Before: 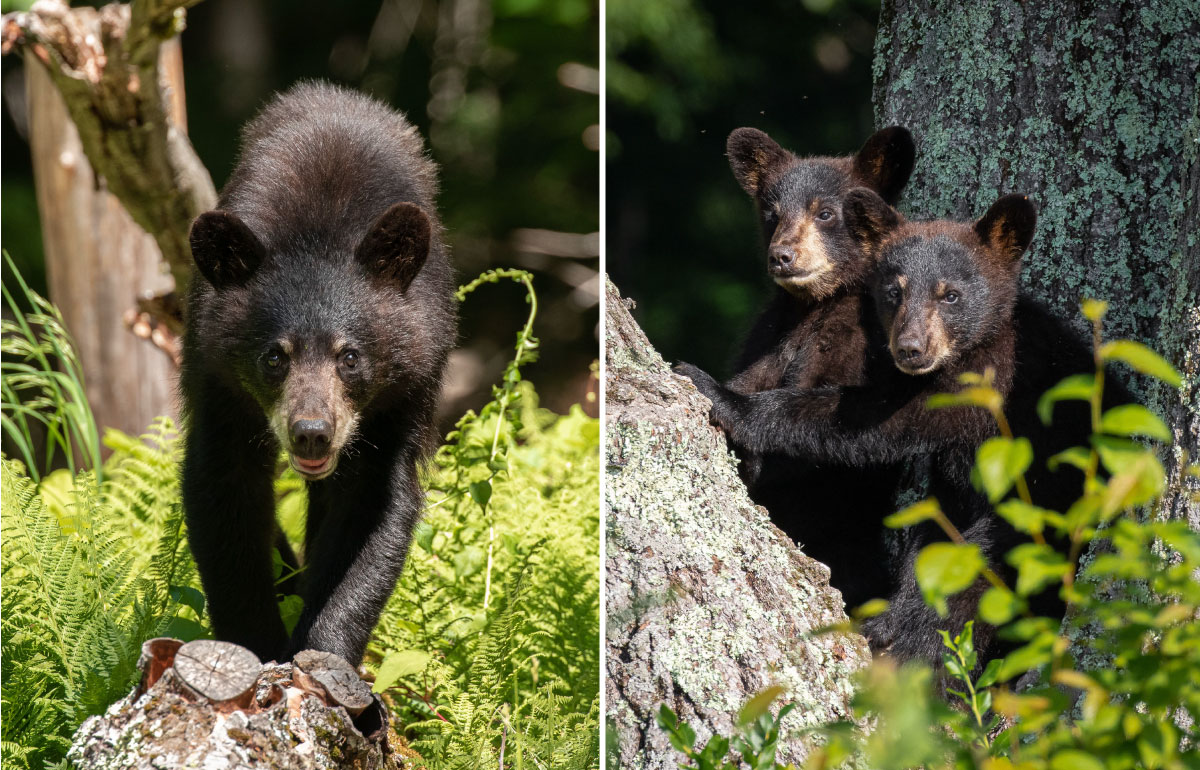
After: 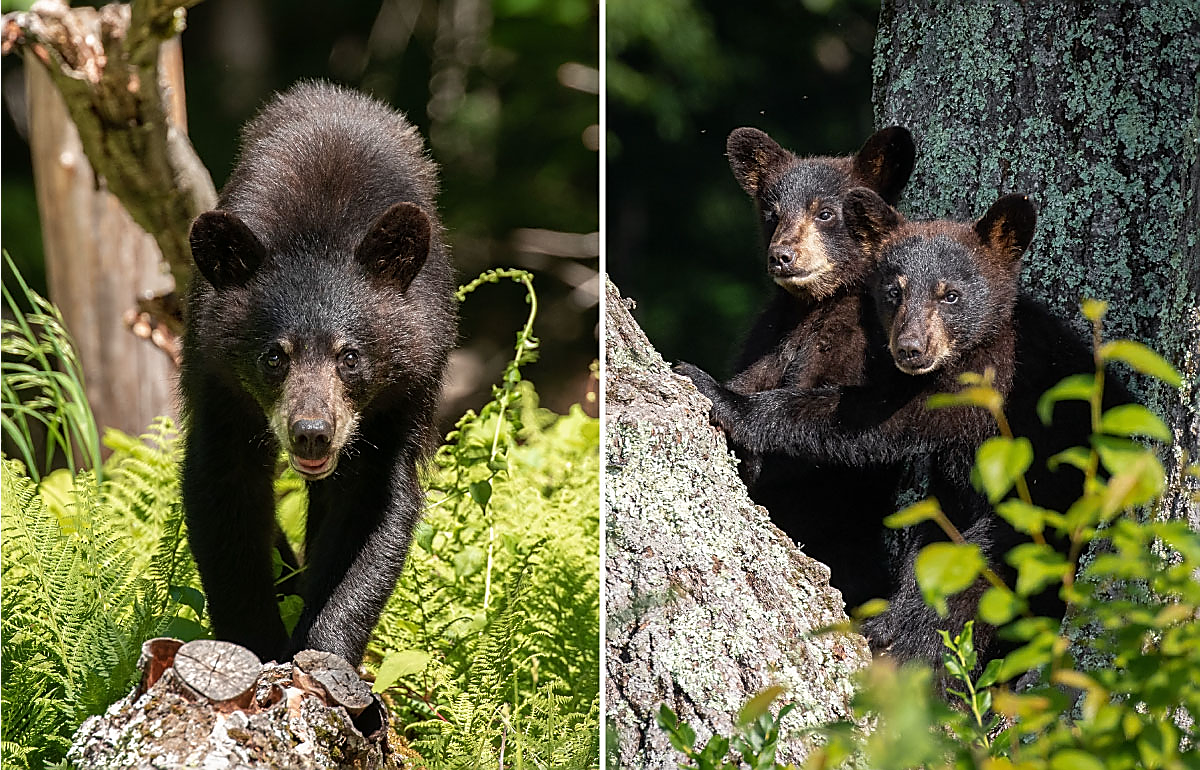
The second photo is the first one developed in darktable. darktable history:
sharpen: radius 1.375, amount 1.246, threshold 0.687
